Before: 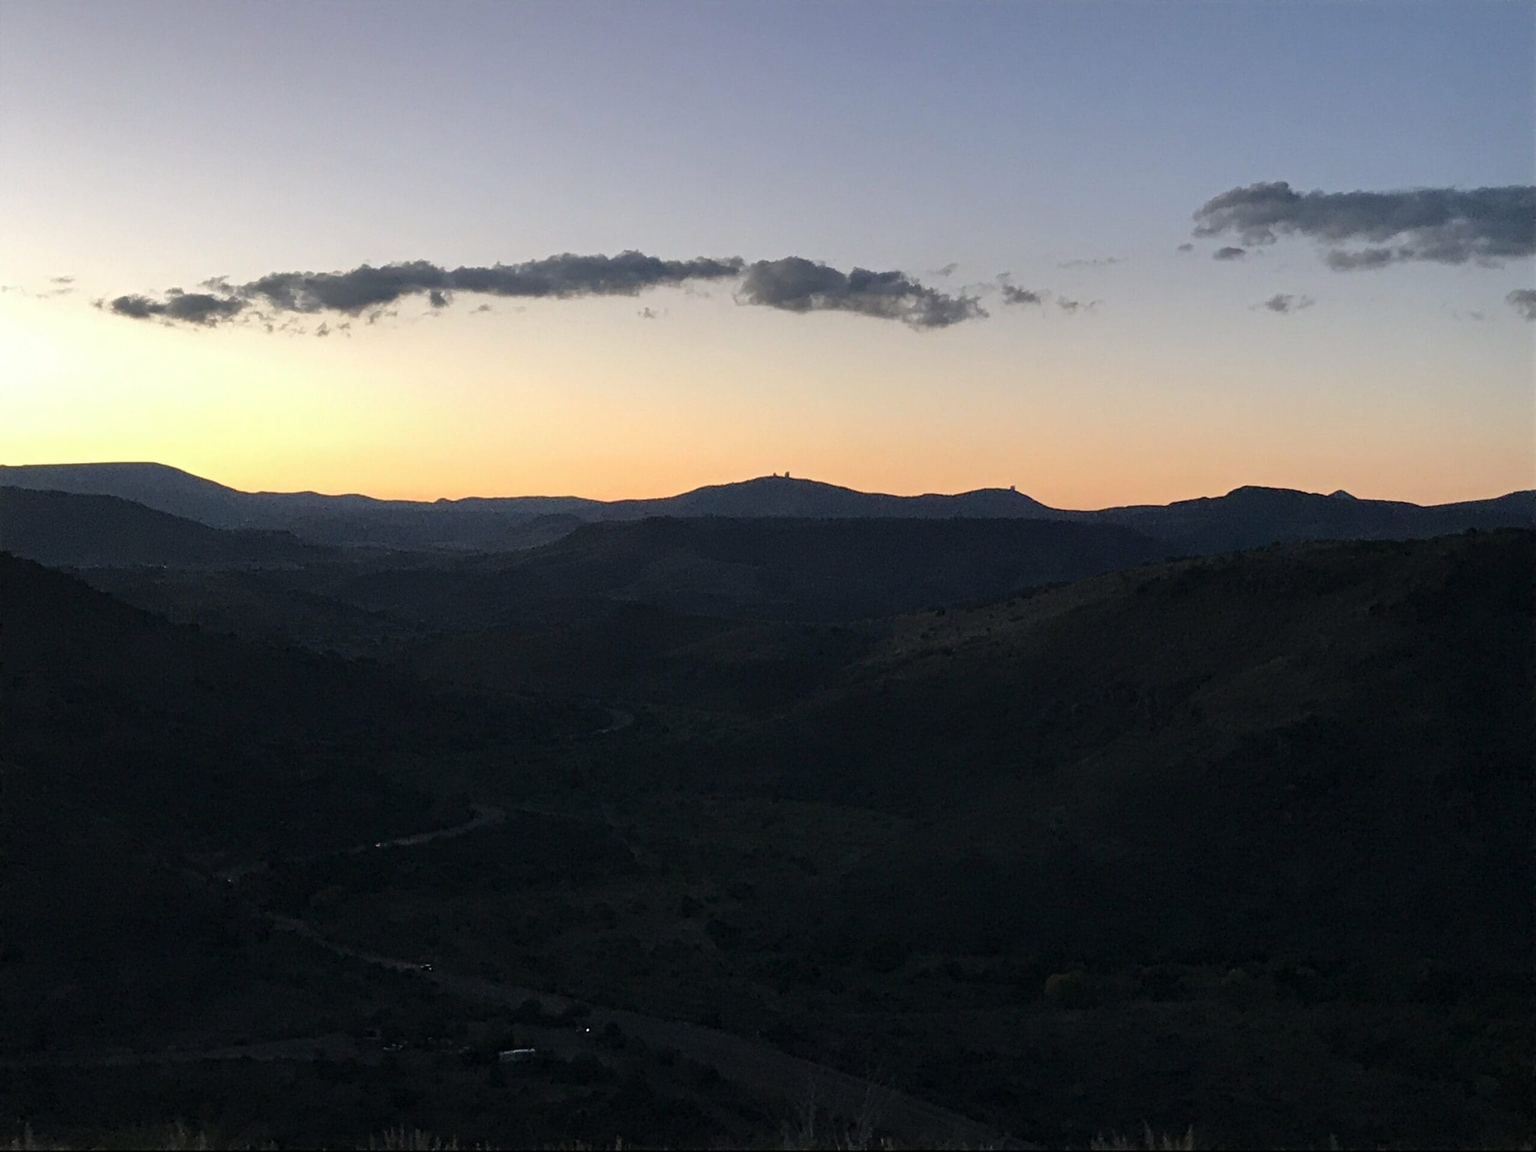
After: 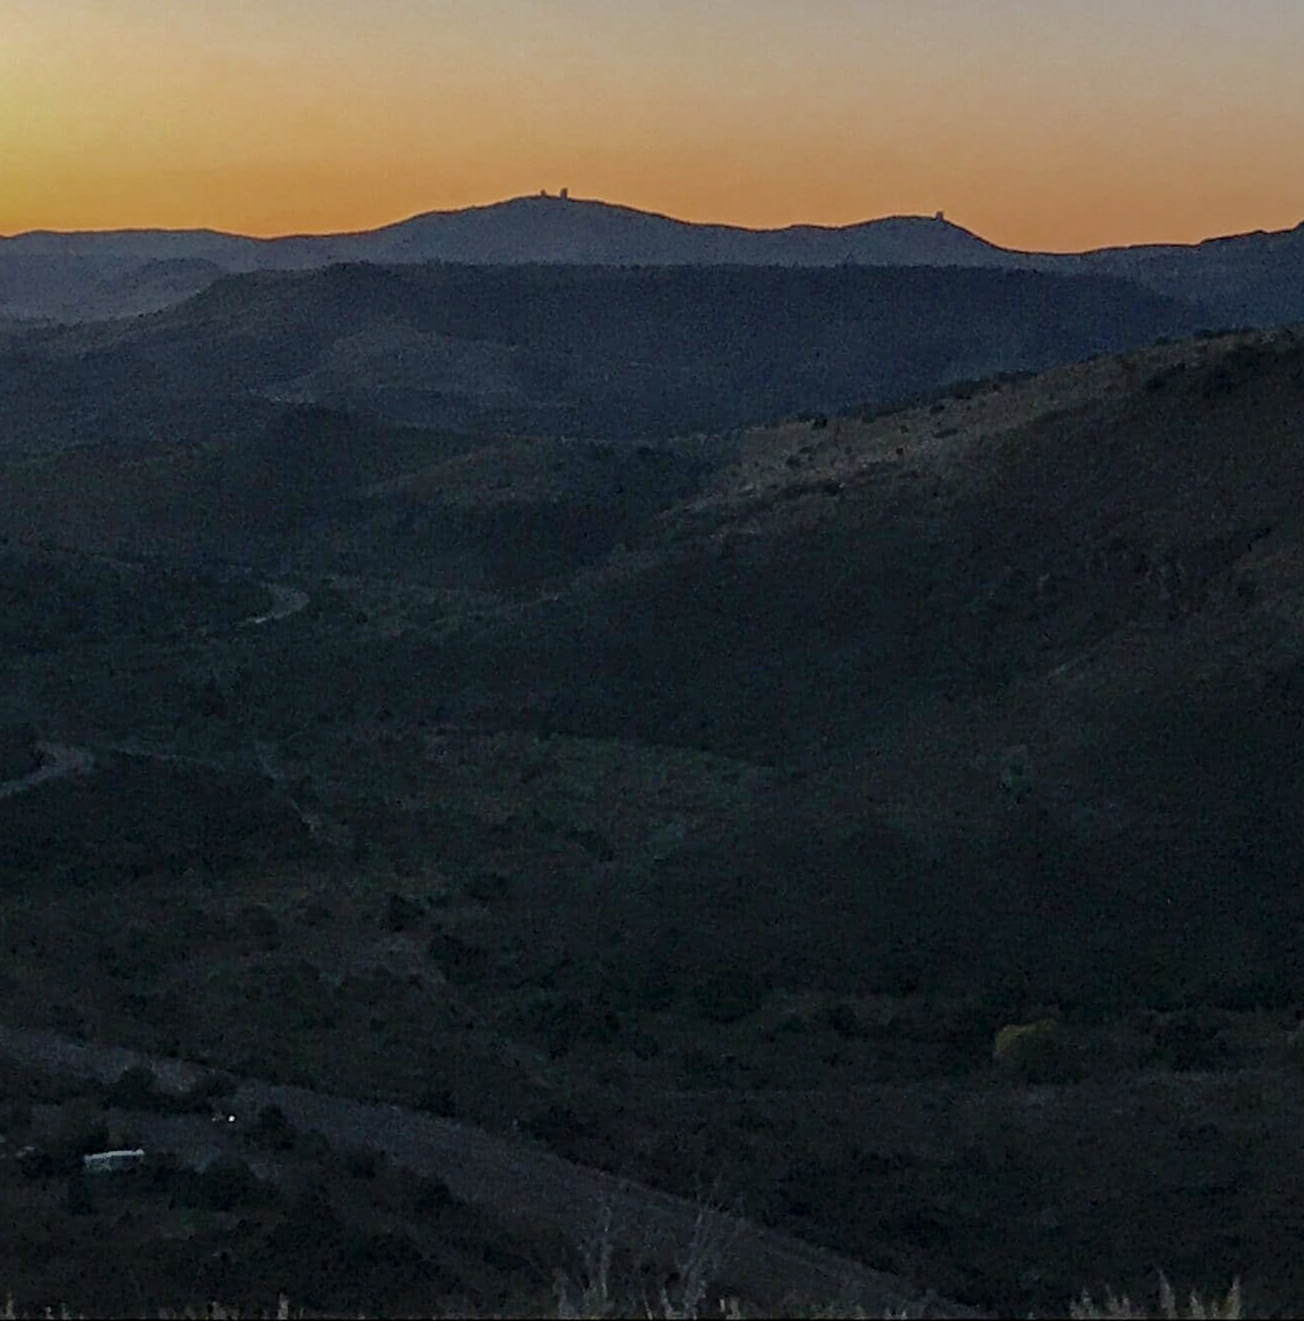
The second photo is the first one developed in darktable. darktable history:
crop and rotate: left 29.237%, top 31.152%, right 19.807%
color zones: curves: ch0 [(0.27, 0.396) (0.563, 0.504) (0.75, 0.5) (0.787, 0.307)]
local contrast: shadows 94%
shadows and highlights: on, module defaults
